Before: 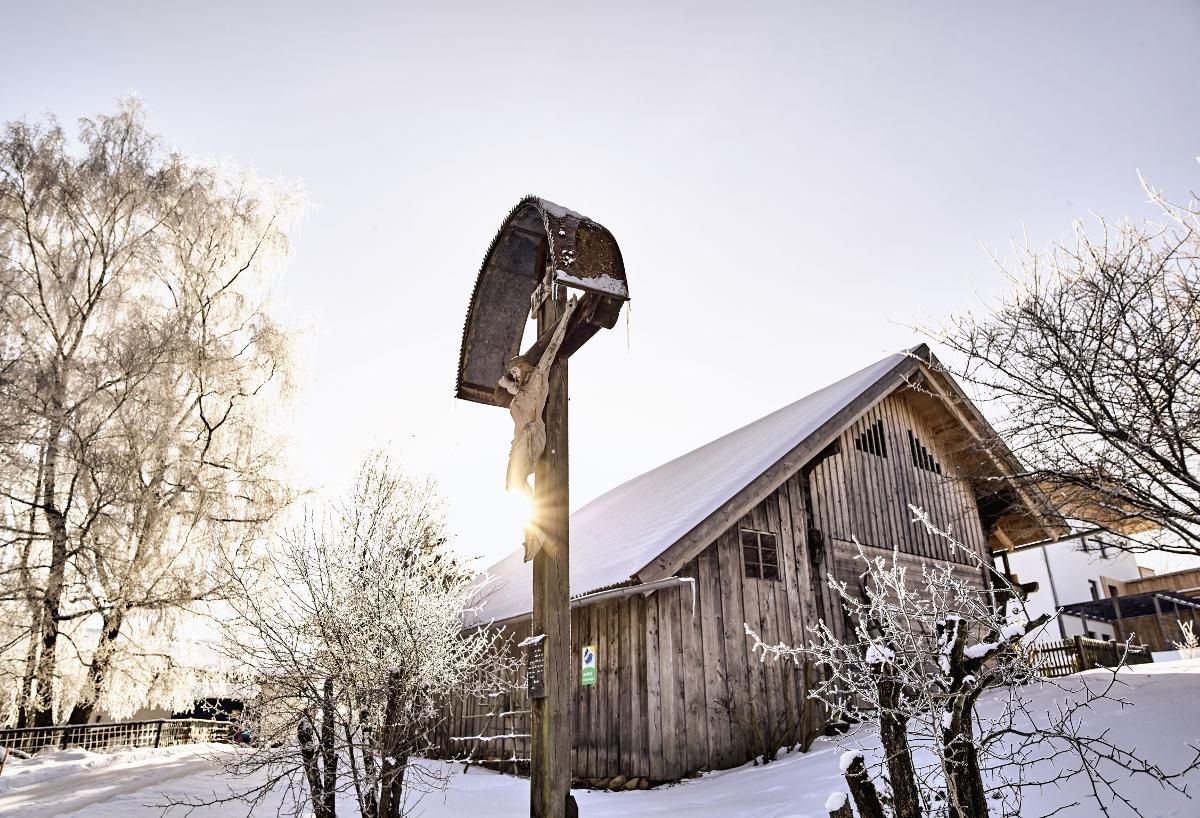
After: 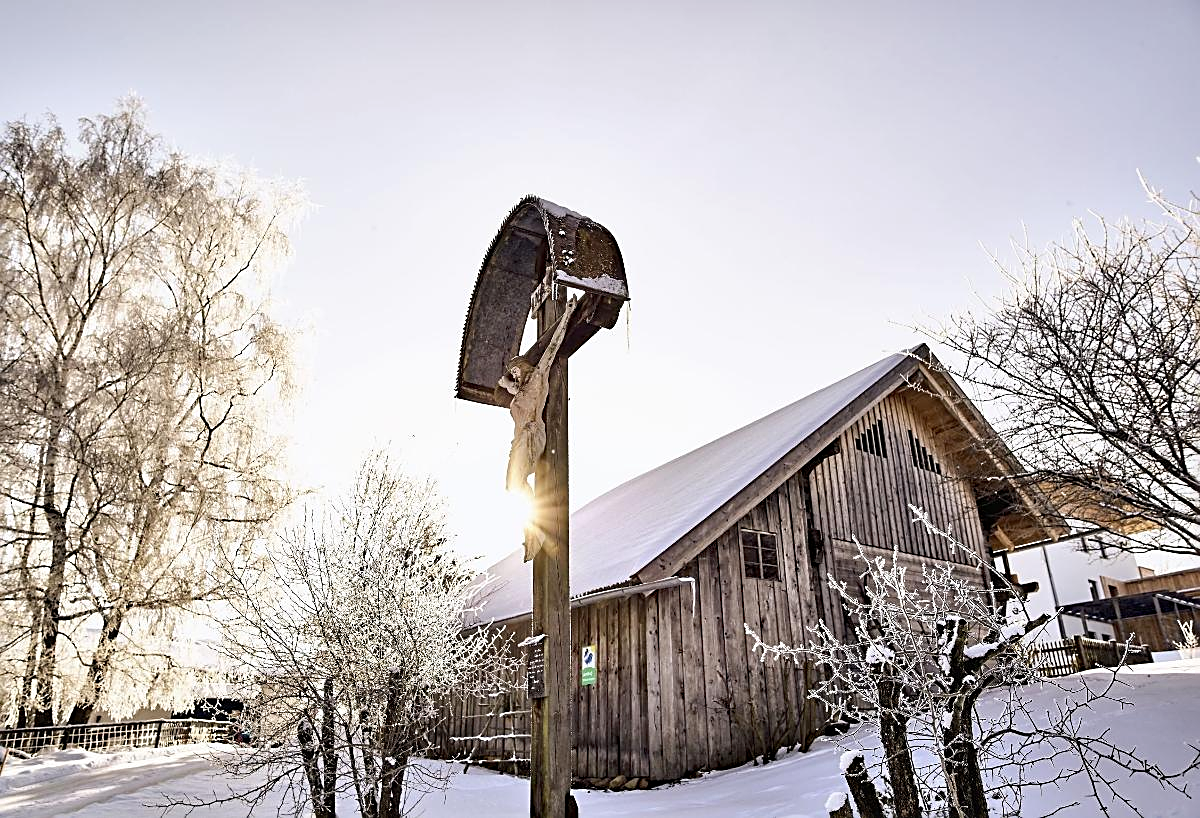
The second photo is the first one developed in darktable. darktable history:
tone equalizer: on, module defaults
haze removal: strength 0.286, distance 0.243, compatibility mode true, adaptive false
sharpen: on, module defaults
